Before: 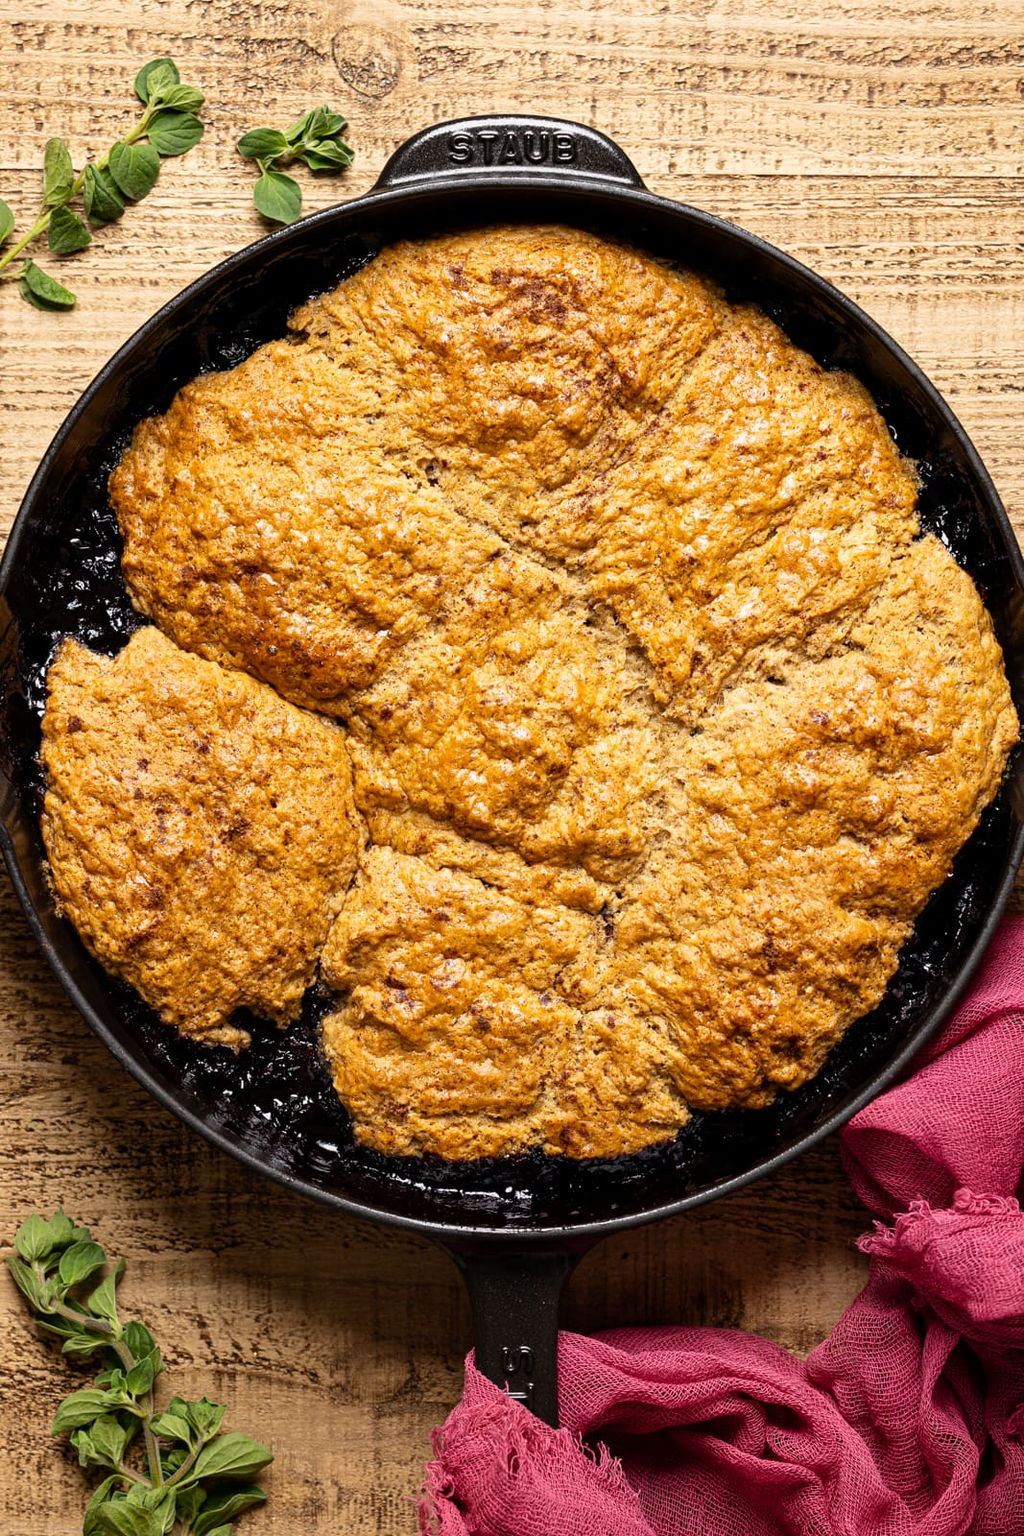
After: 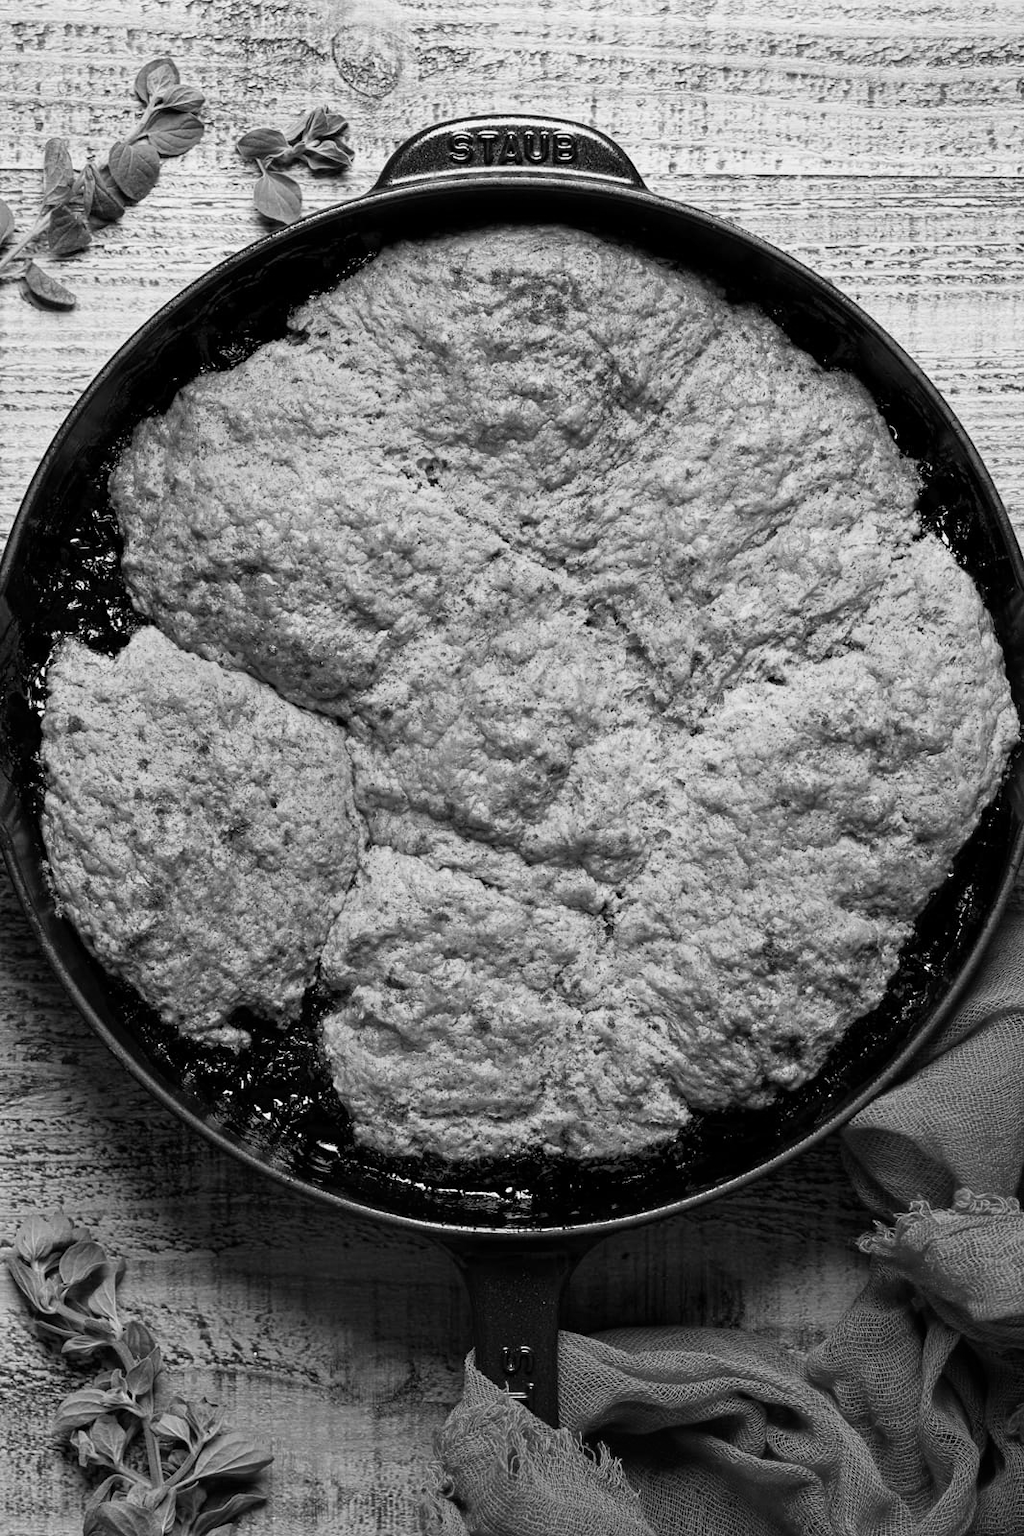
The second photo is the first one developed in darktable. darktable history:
monochrome: size 1
color balance rgb: shadows fall-off 101%, linear chroma grading › mid-tones 7.63%, perceptual saturation grading › mid-tones 11.68%, mask middle-gray fulcrum 22.45%, global vibrance 10.11%, saturation formula JzAzBz (2021)
